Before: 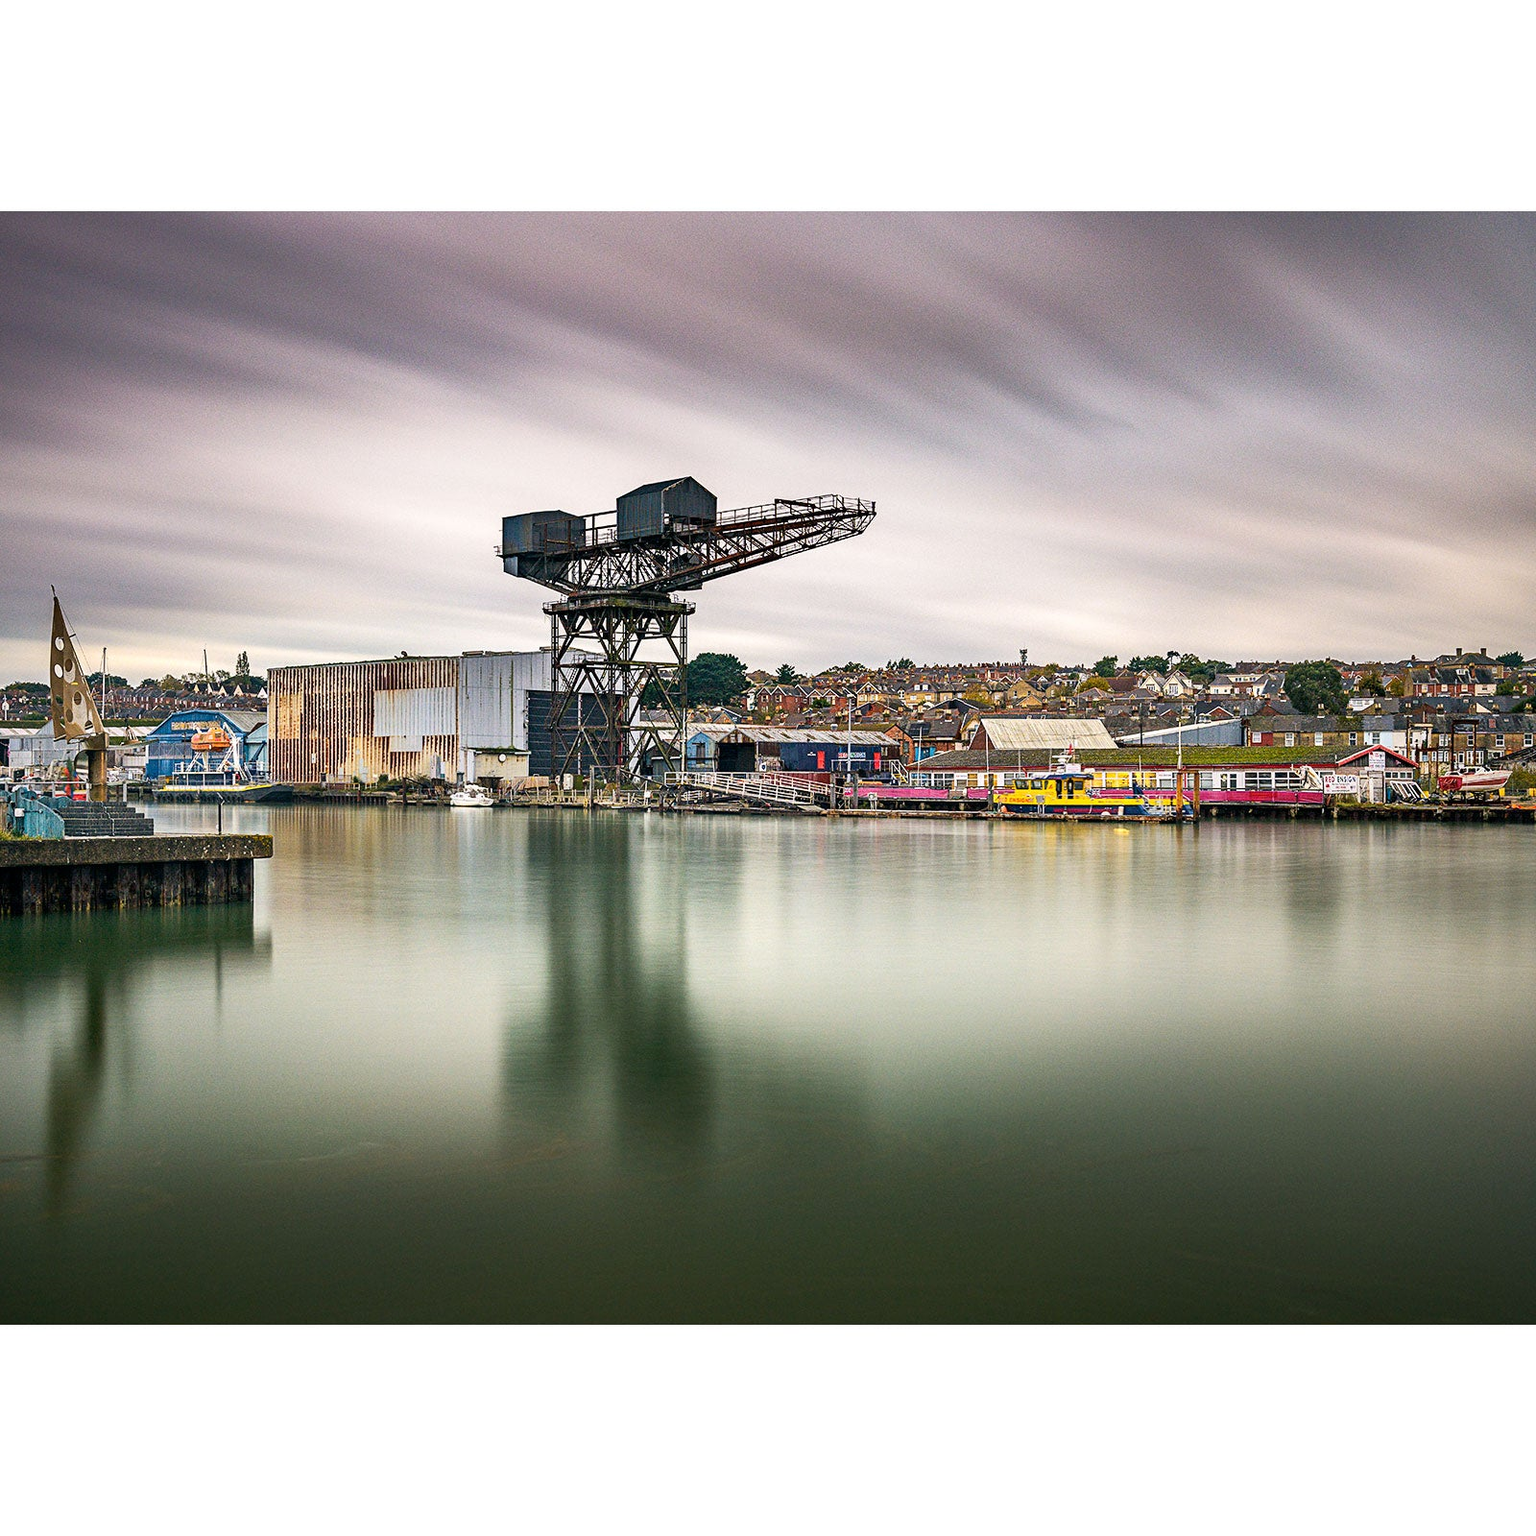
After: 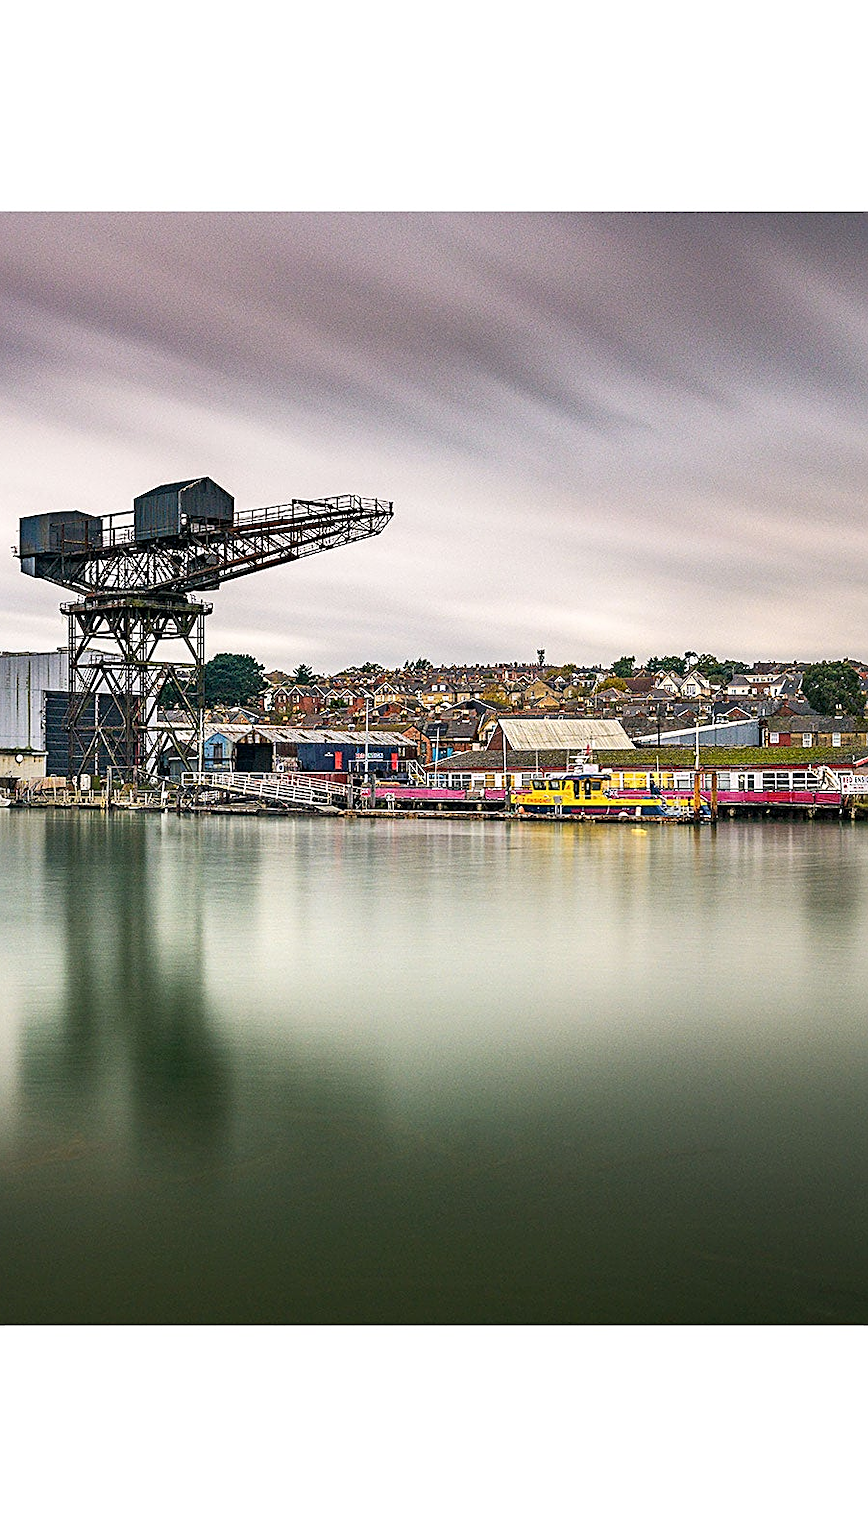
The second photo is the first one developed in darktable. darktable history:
sharpen: on, module defaults
crop: left 31.461%, top 0.022%, right 12.006%
